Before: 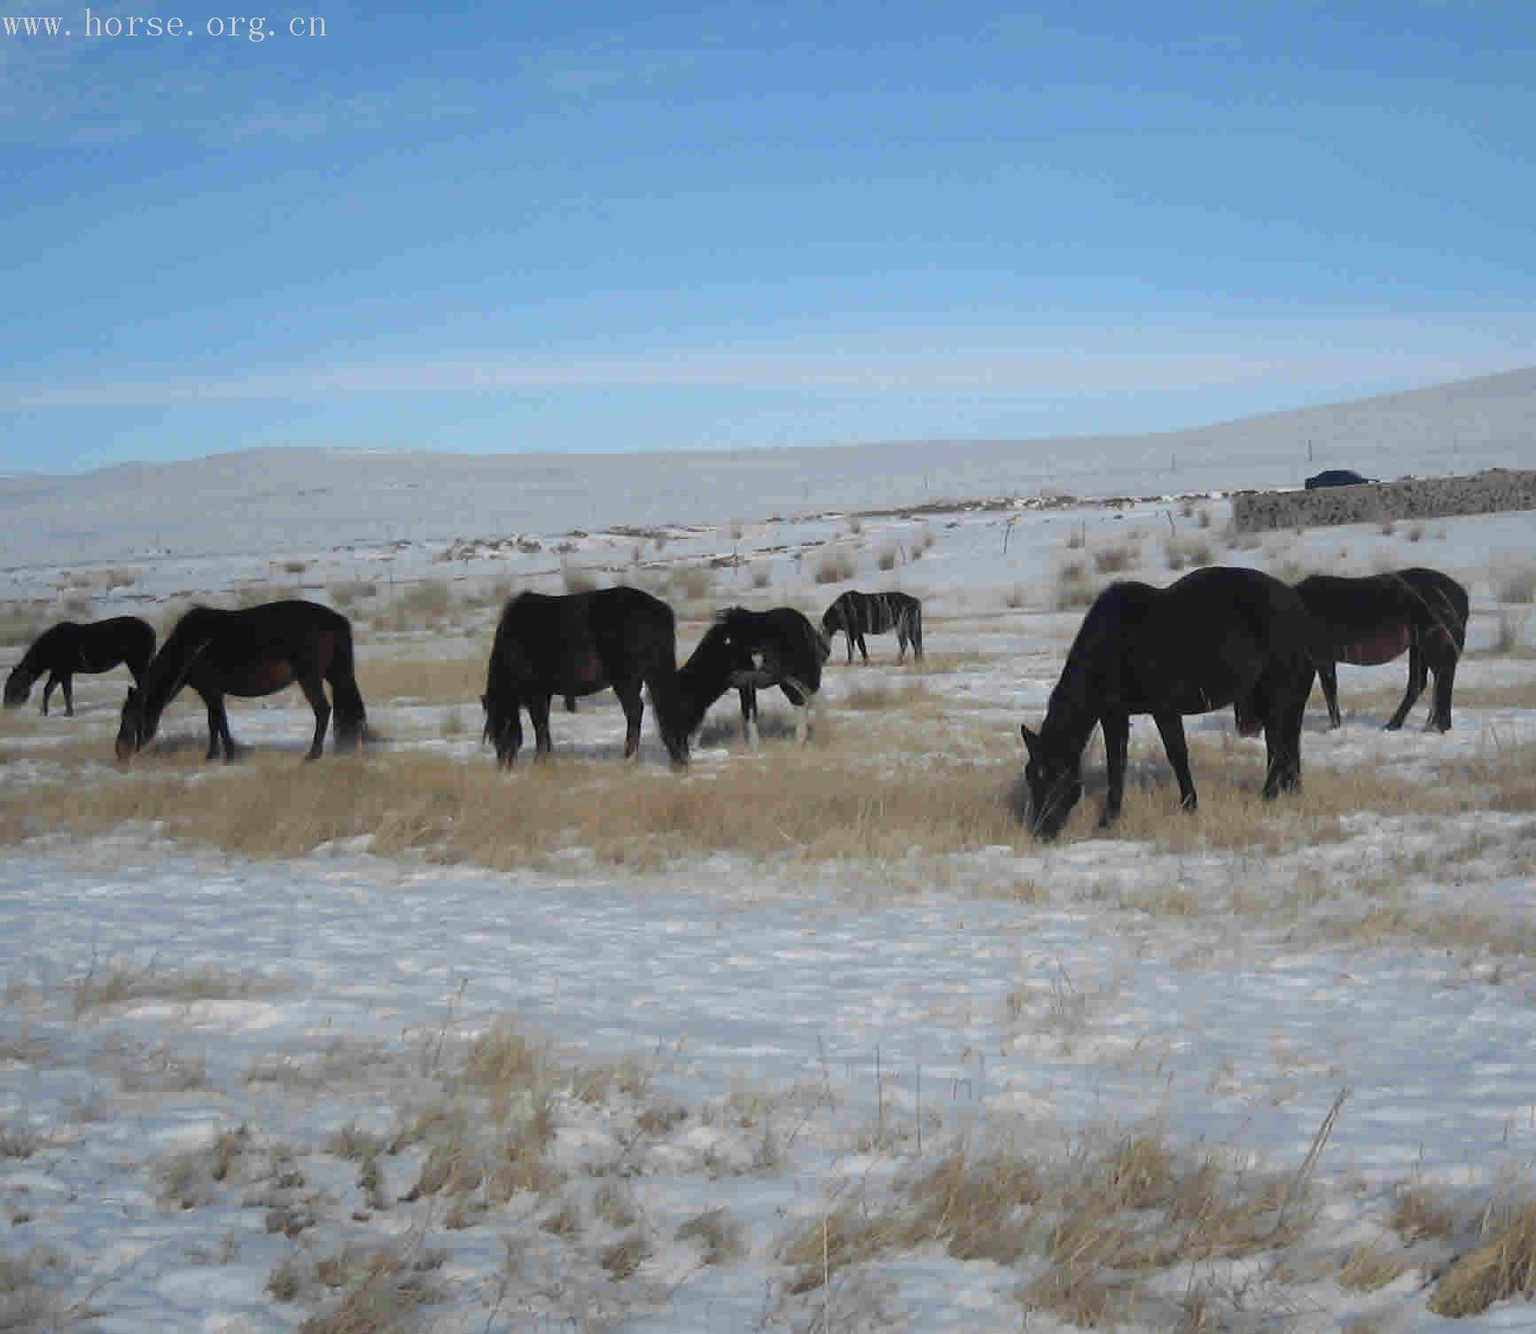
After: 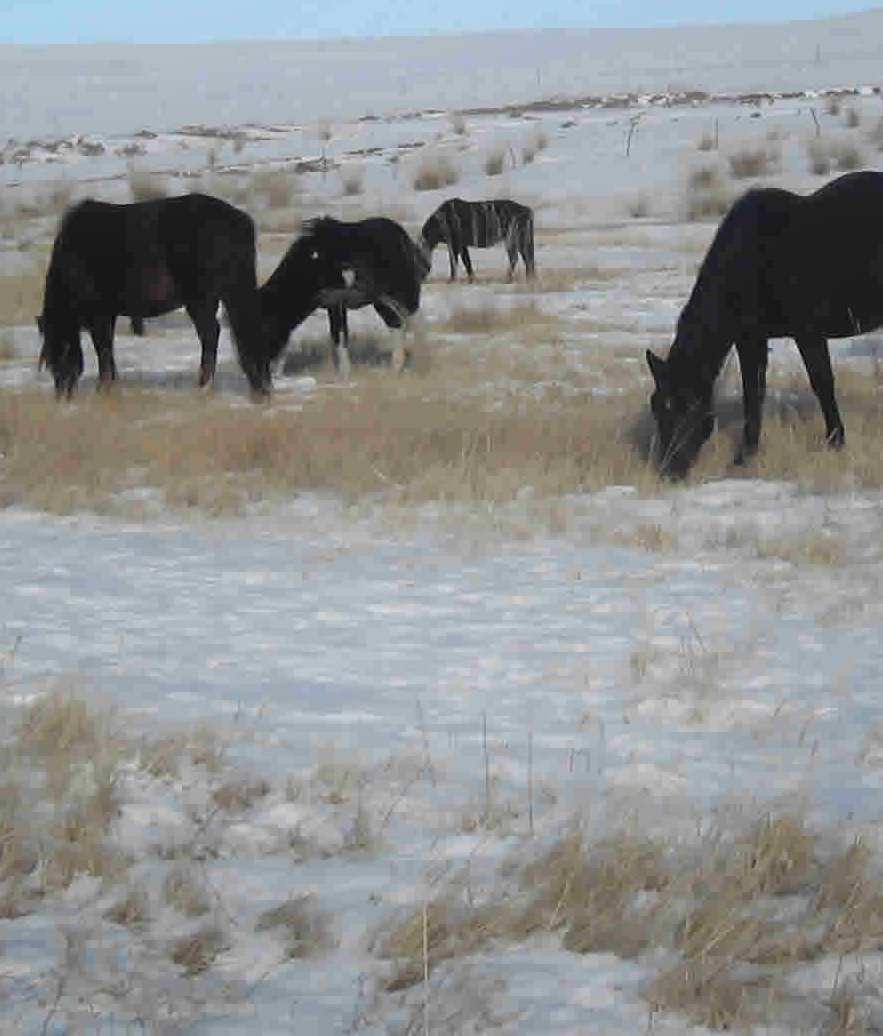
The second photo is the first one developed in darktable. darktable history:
bloom: threshold 82.5%, strength 16.25%
crop and rotate: left 29.237%, top 31.152%, right 19.807%
